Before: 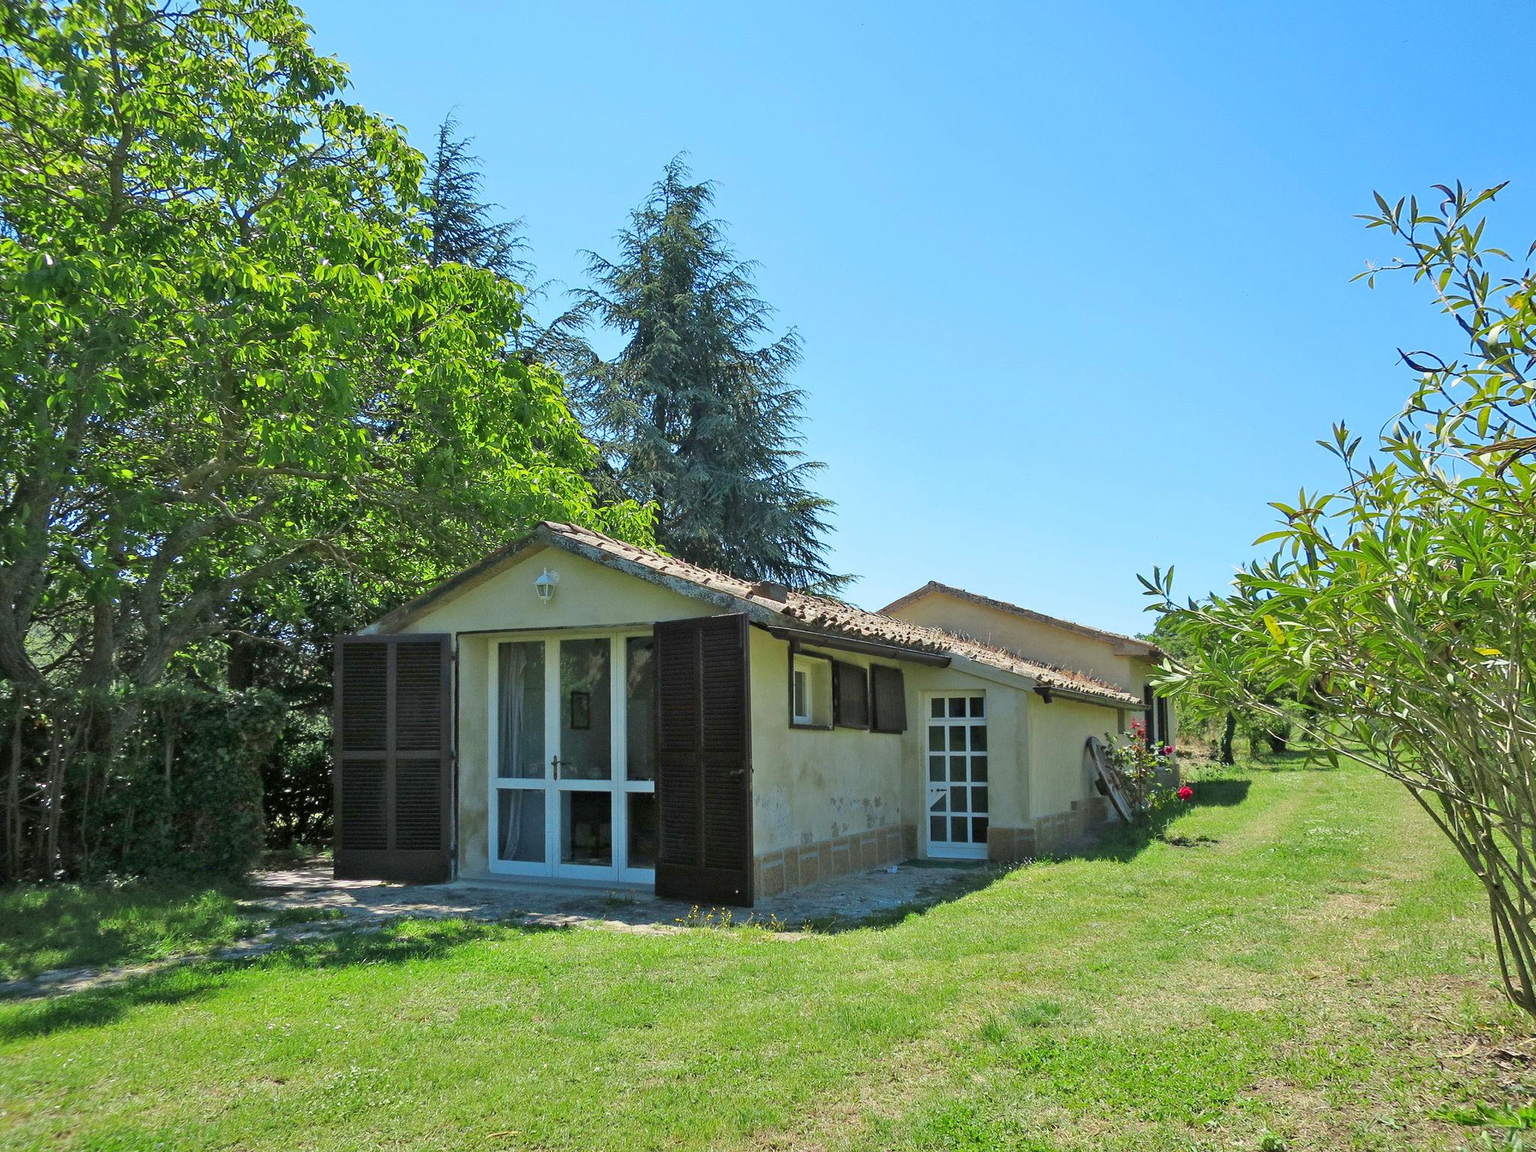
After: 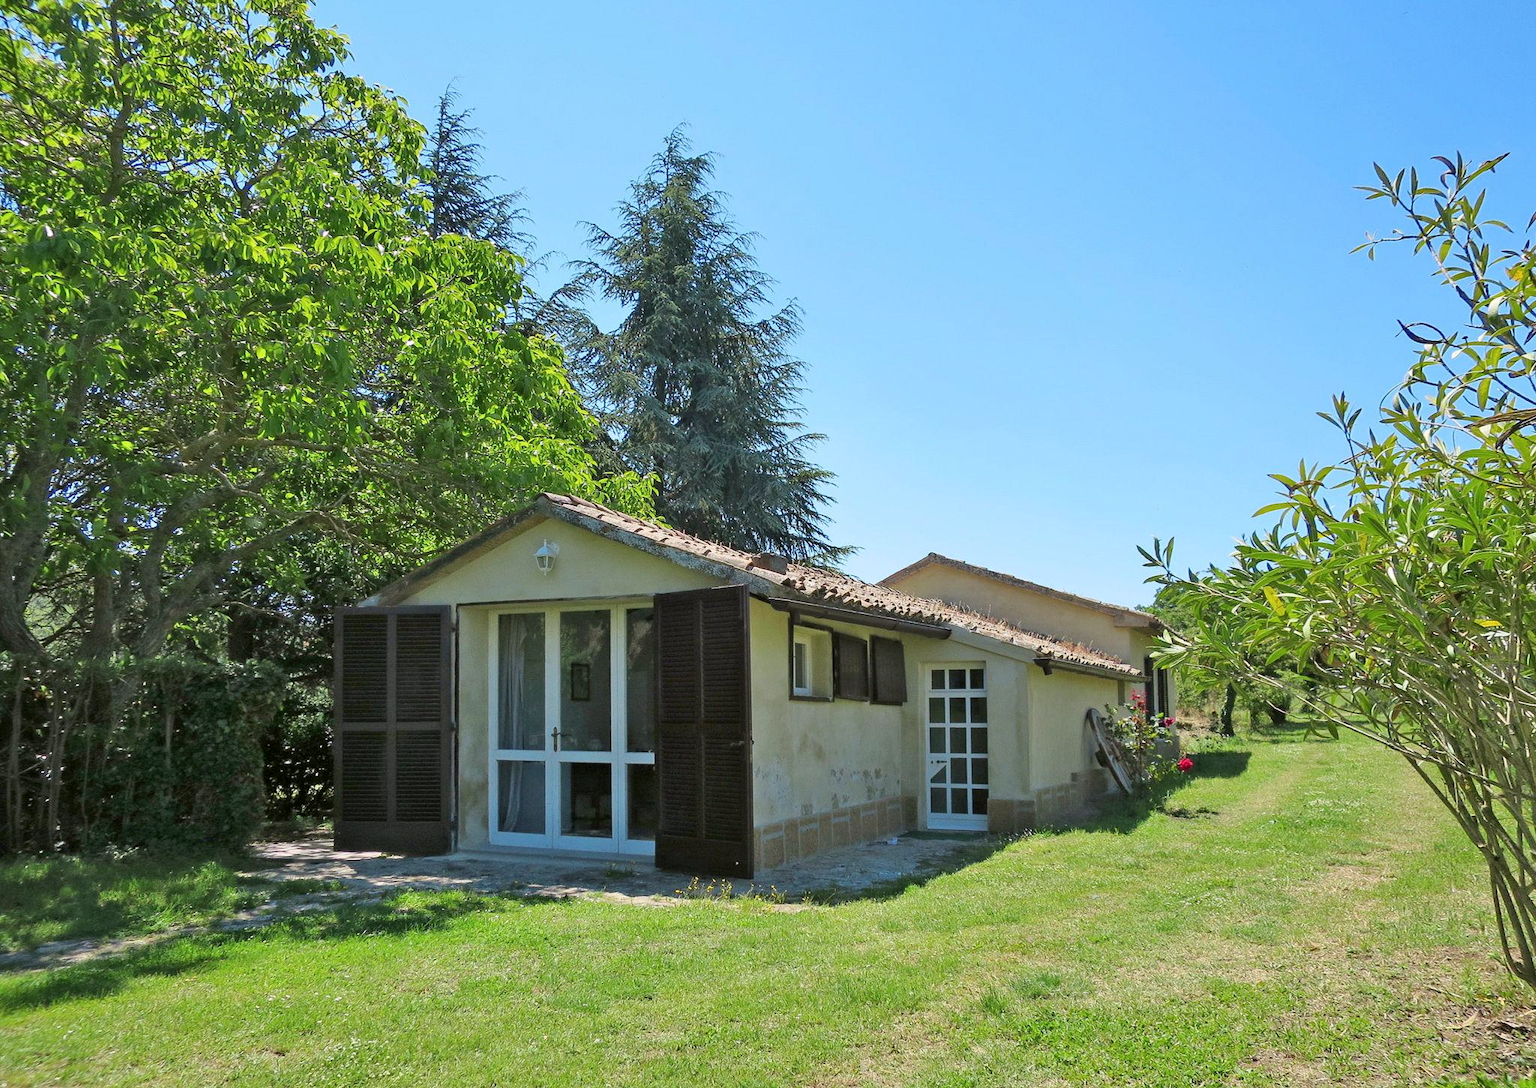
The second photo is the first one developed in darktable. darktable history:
crop and rotate: top 2.479%, bottom 3.018%
color correction: highlights a* 3.12, highlights b* -1.55, shadows a* -0.101, shadows b* 2.52, saturation 0.98
